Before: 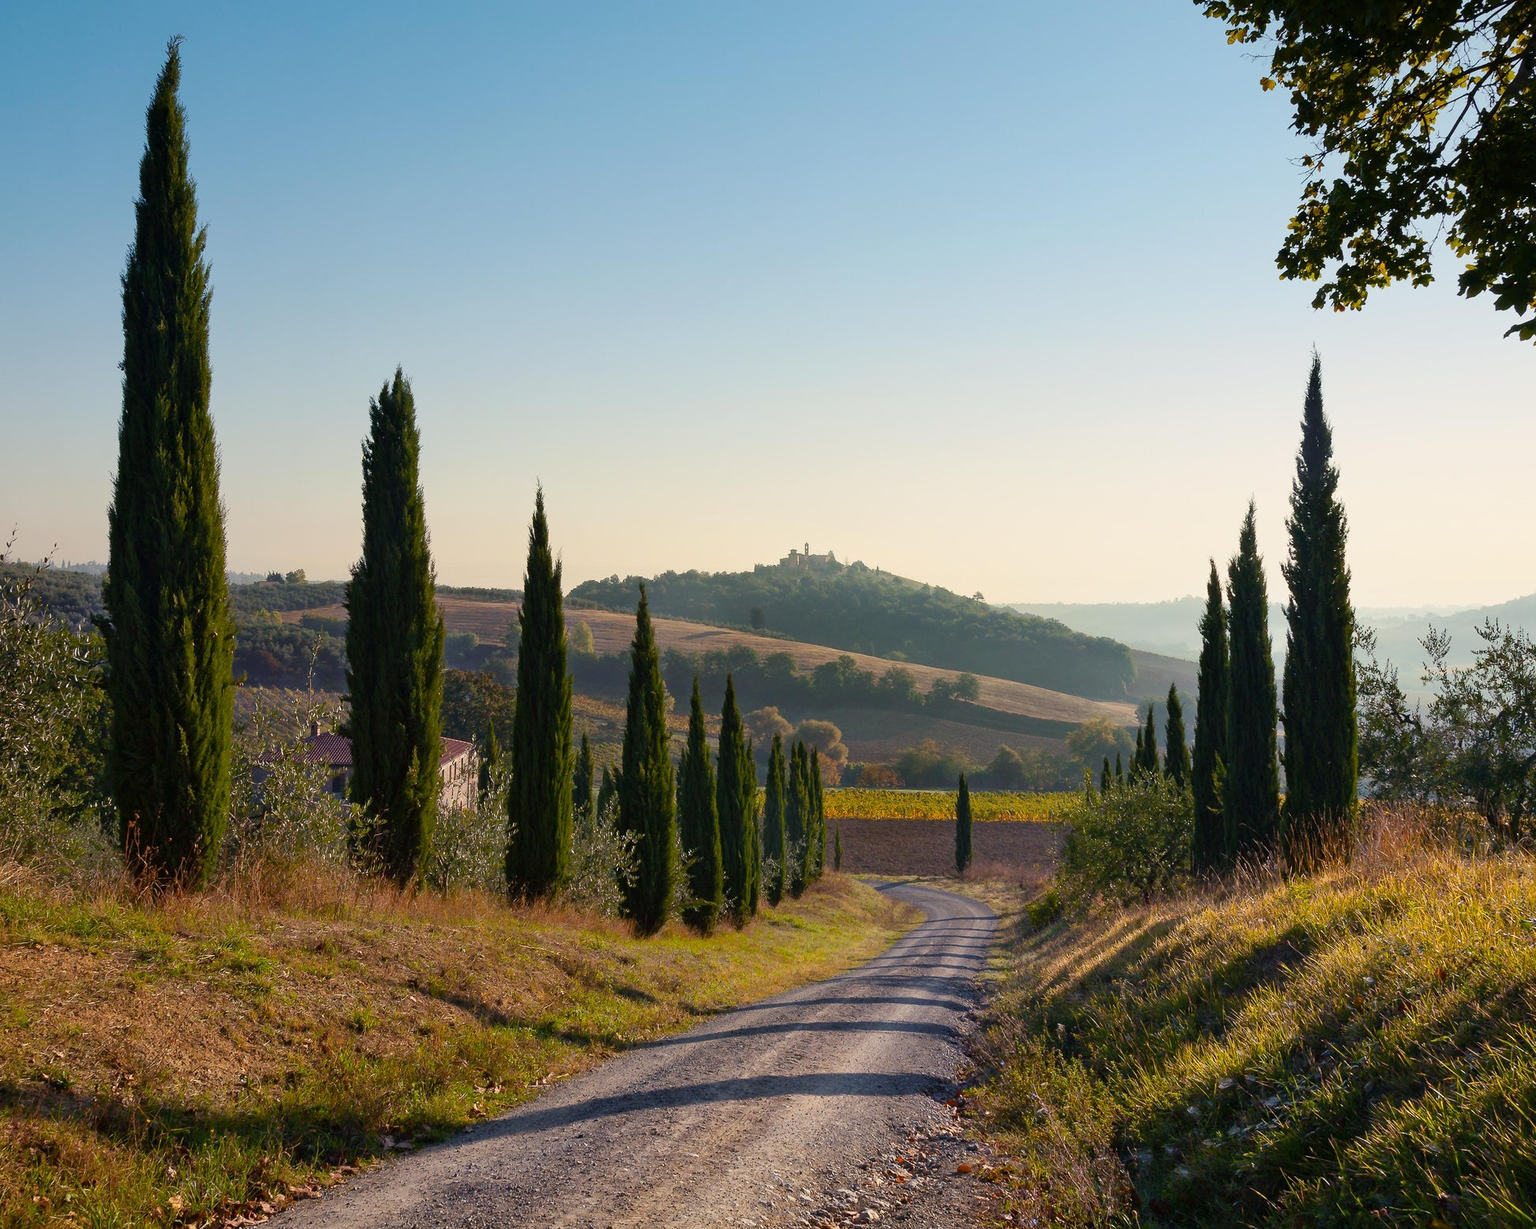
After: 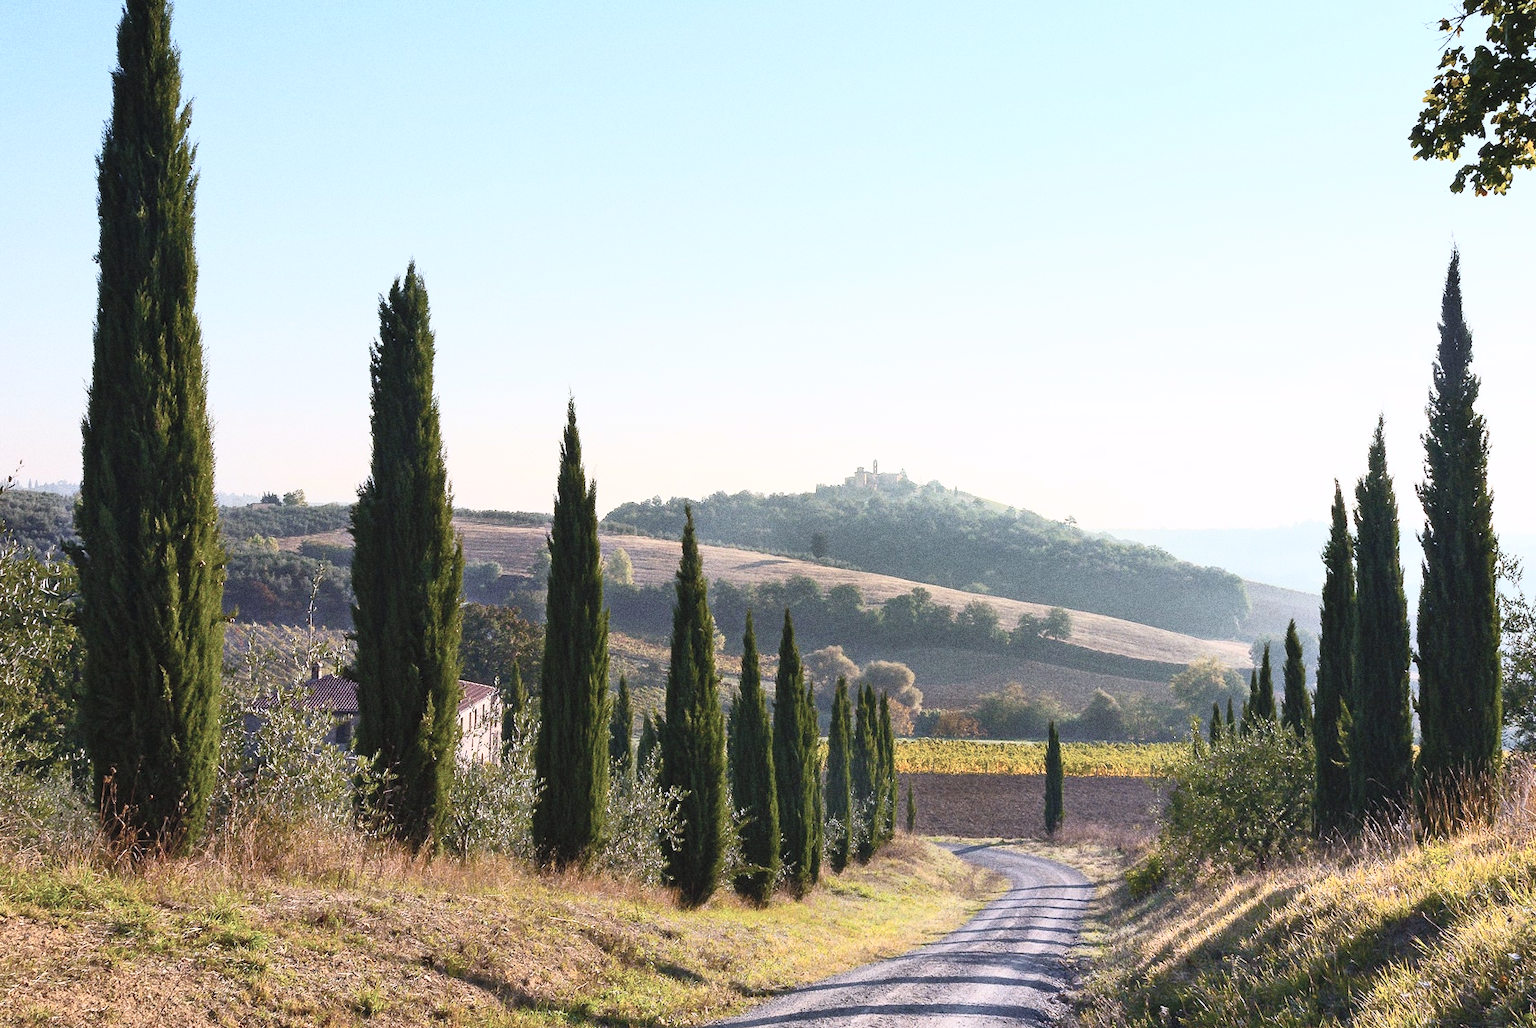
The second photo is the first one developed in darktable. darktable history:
exposure: exposure 0.127 EV, compensate highlight preservation false
crop and rotate: left 2.425%, top 11.305%, right 9.6%, bottom 15.08%
grain: coarseness 0.09 ISO, strength 40%
white balance: red 0.967, blue 1.119, emerald 0.756
contrast brightness saturation: contrast 0.43, brightness 0.56, saturation -0.19
